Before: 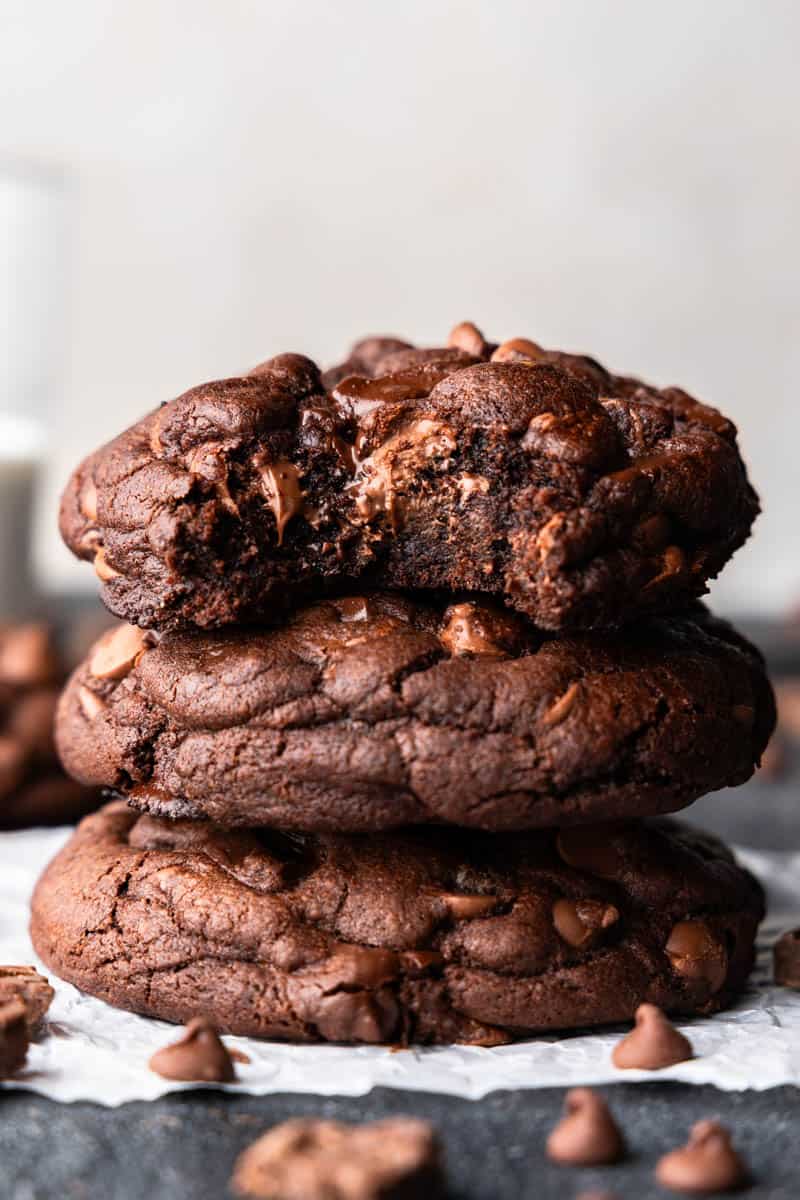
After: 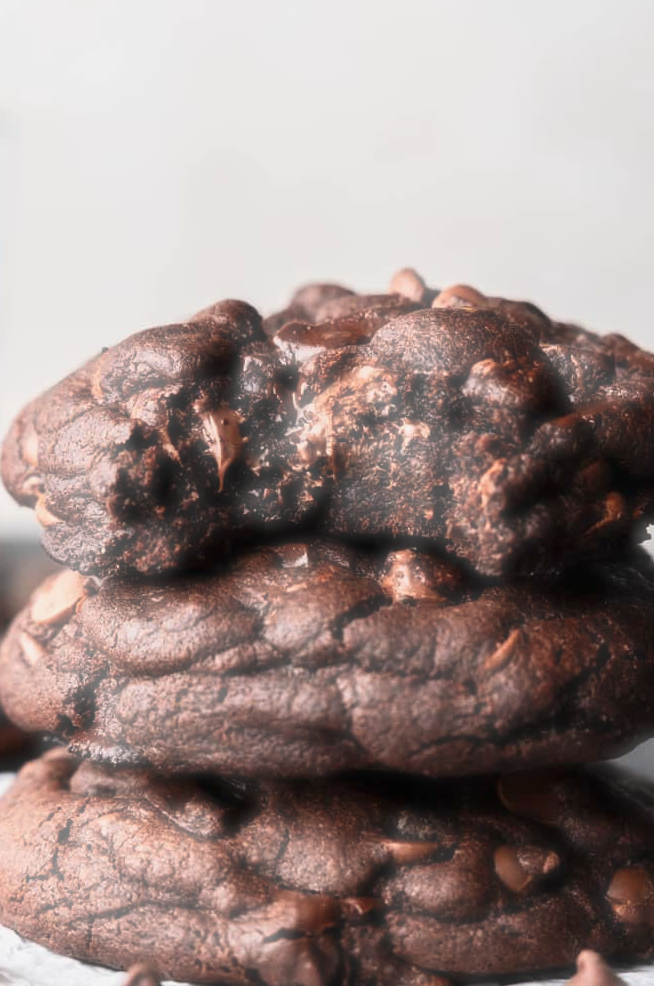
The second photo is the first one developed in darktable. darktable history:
haze removal: strength -0.9, distance 0.228, compatibility mode true, adaptive false
crop and rotate: left 7.544%, top 4.571%, right 10.593%, bottom 13.231%
